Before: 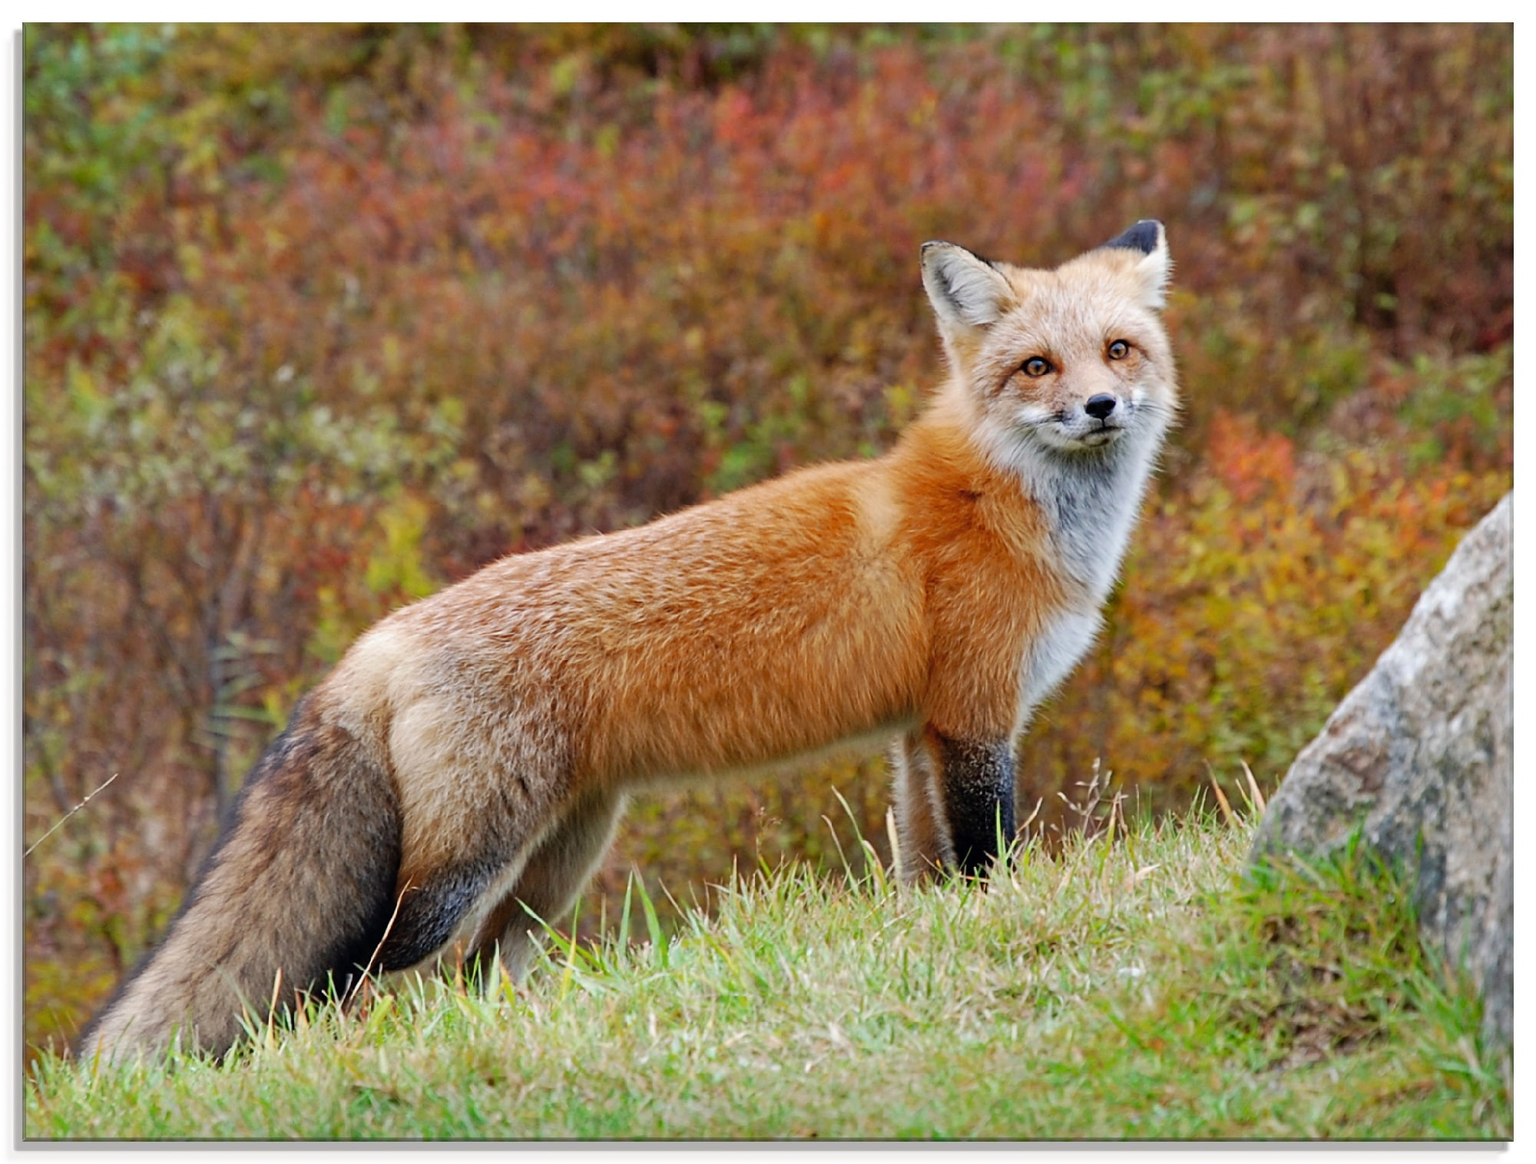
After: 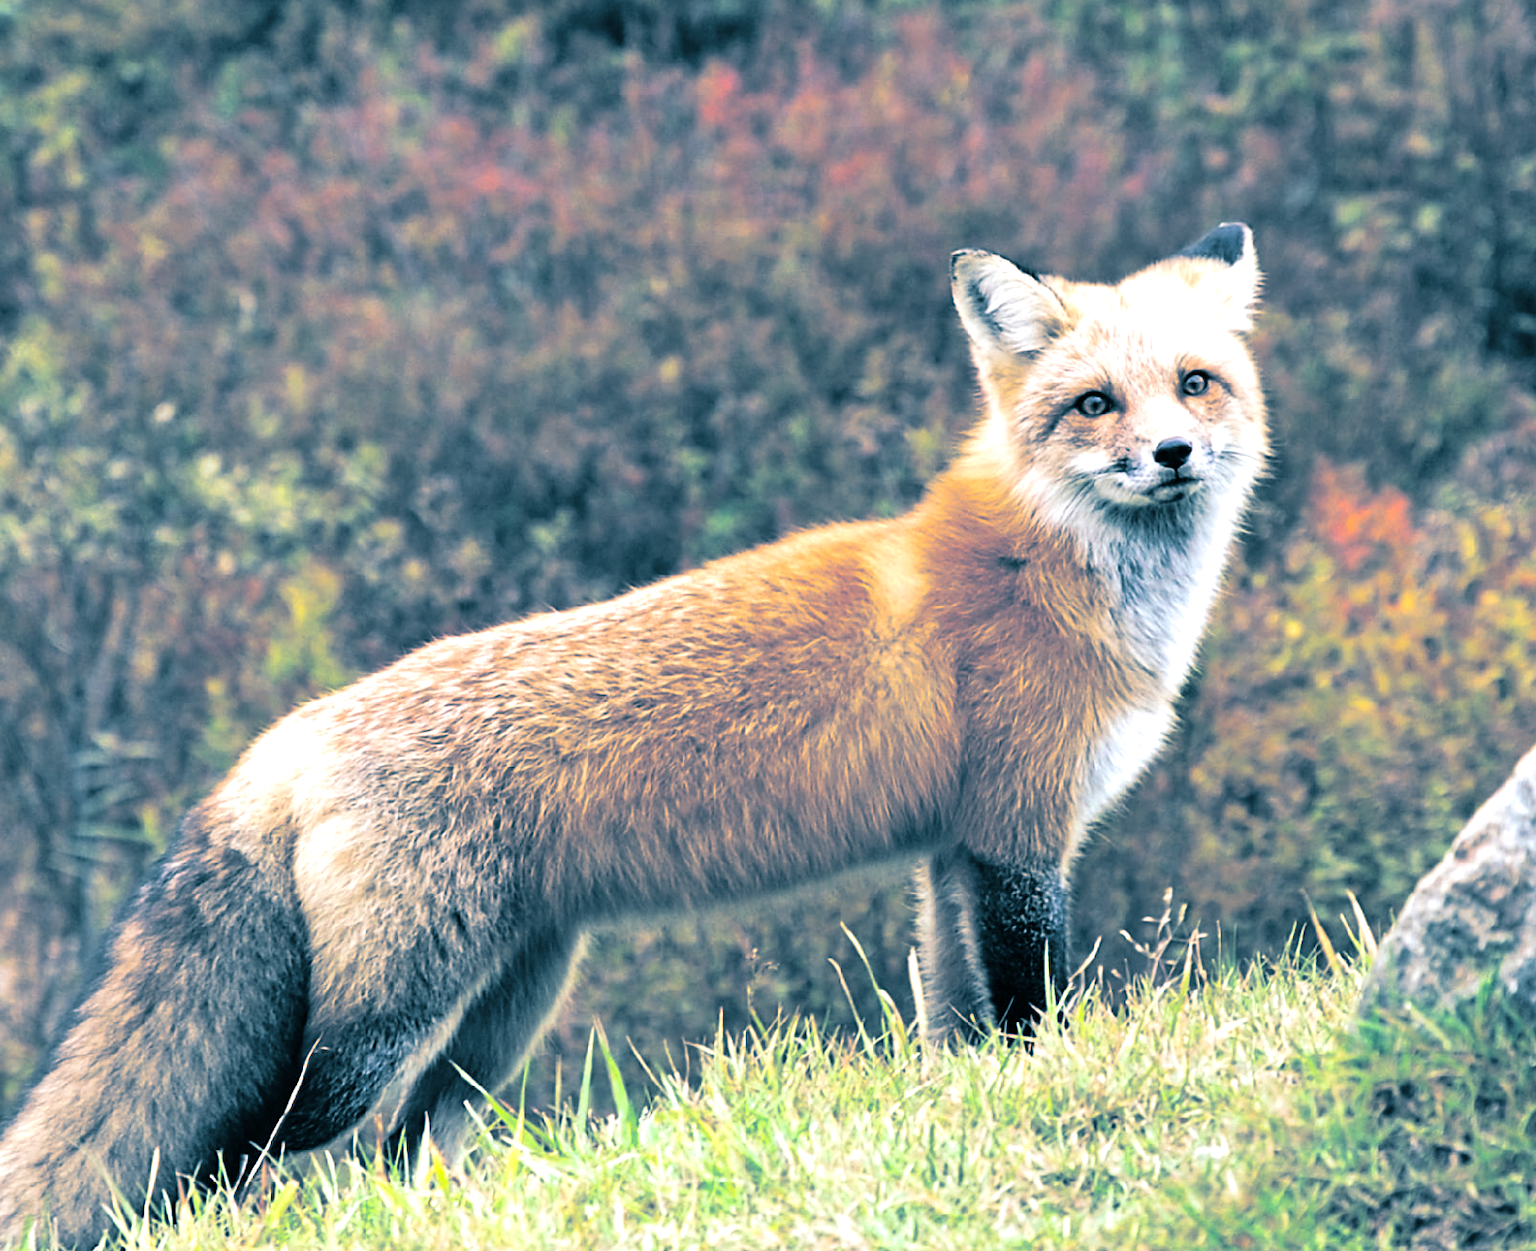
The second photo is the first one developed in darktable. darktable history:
crop: left 9.929%, top 3.475%, right 9.188%, bottom 9.529%
levels: levels [0, 0.394, 0.787]
split-toning: shadows › hue 212.4°, balance -70
